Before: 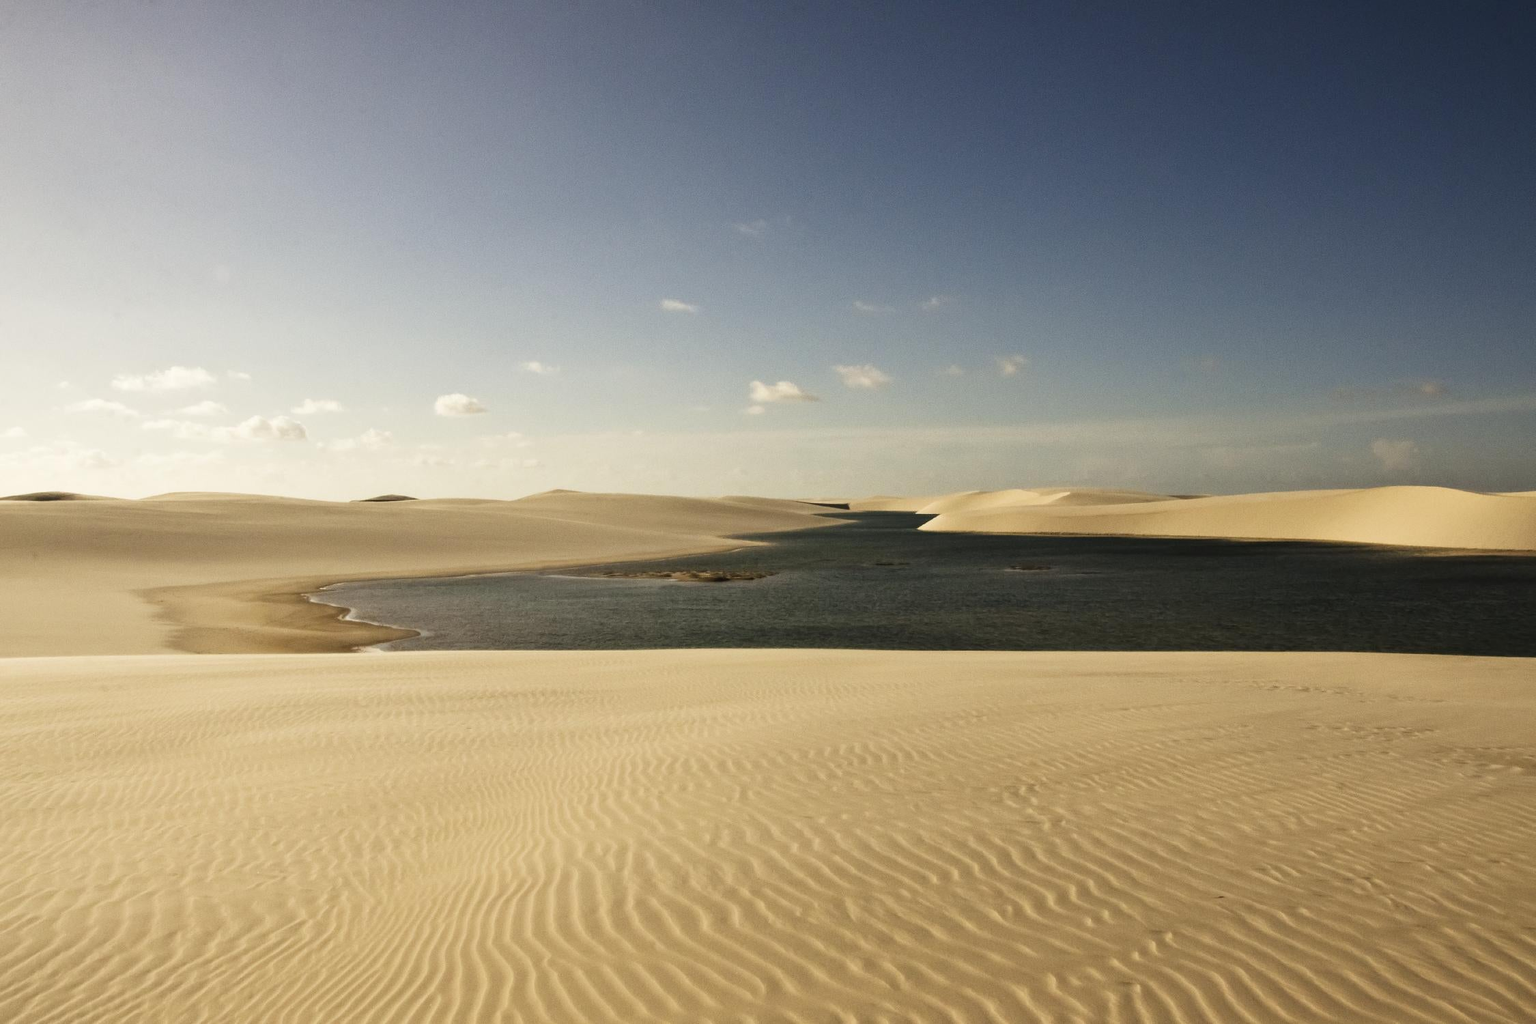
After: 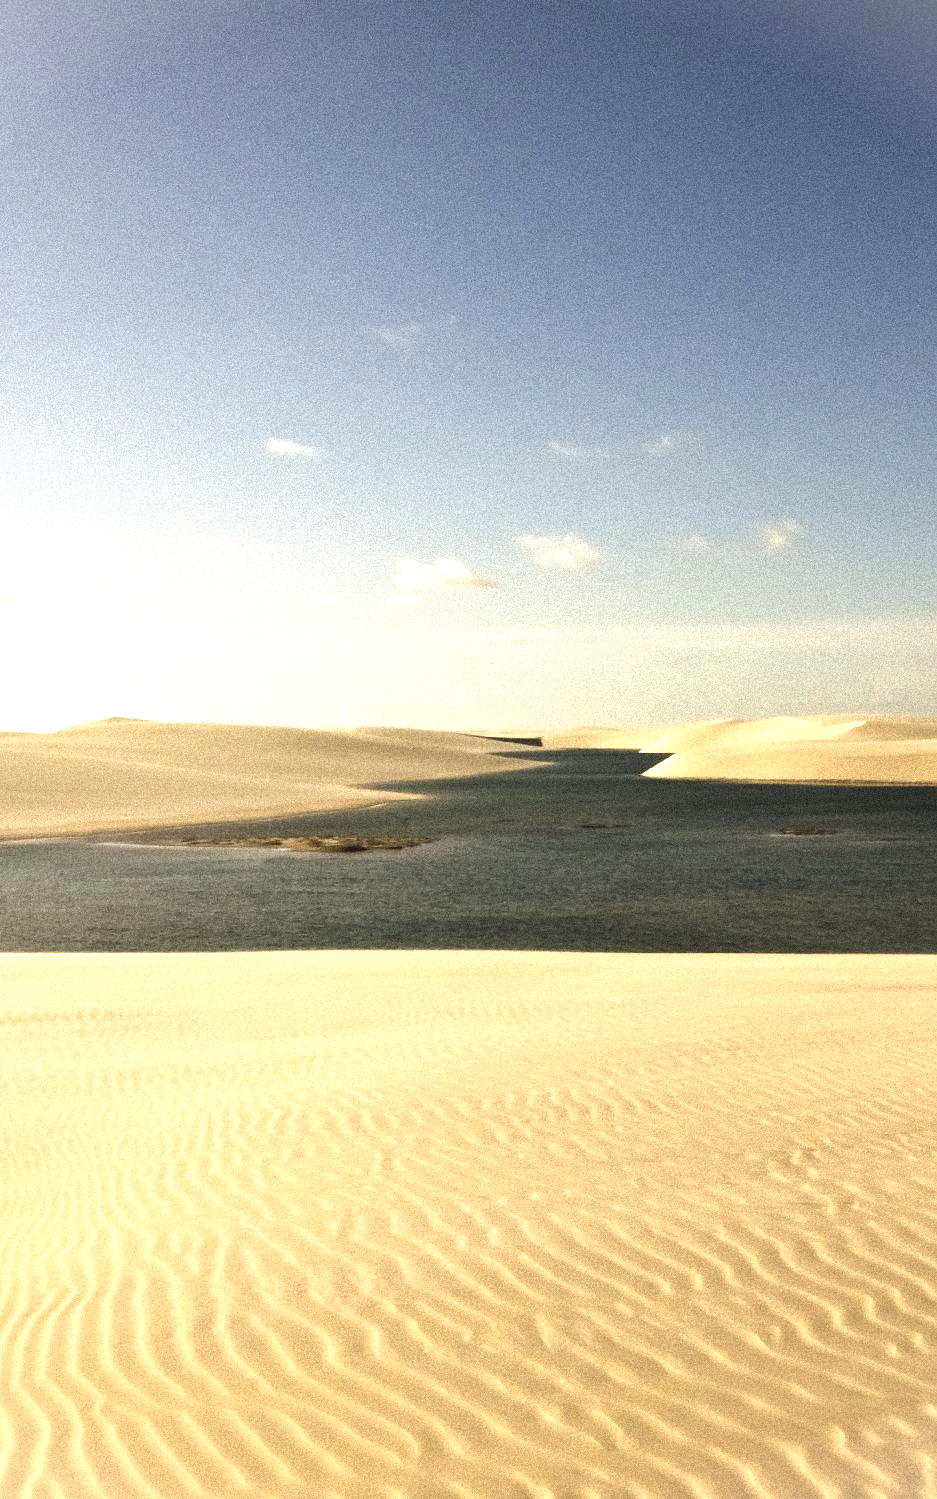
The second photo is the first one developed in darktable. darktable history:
crop: left 31.229%, right 27.105%
grain: coarseness 9.38 ISO, strength 34.99%, mid-tones bias 0%
vignetting: fall-off start 100%, brightness 0.3, saturation 0
exposure: black level correction 0, exposure 1 EV, compensate exposure bias true, compensate highlight preservation false
